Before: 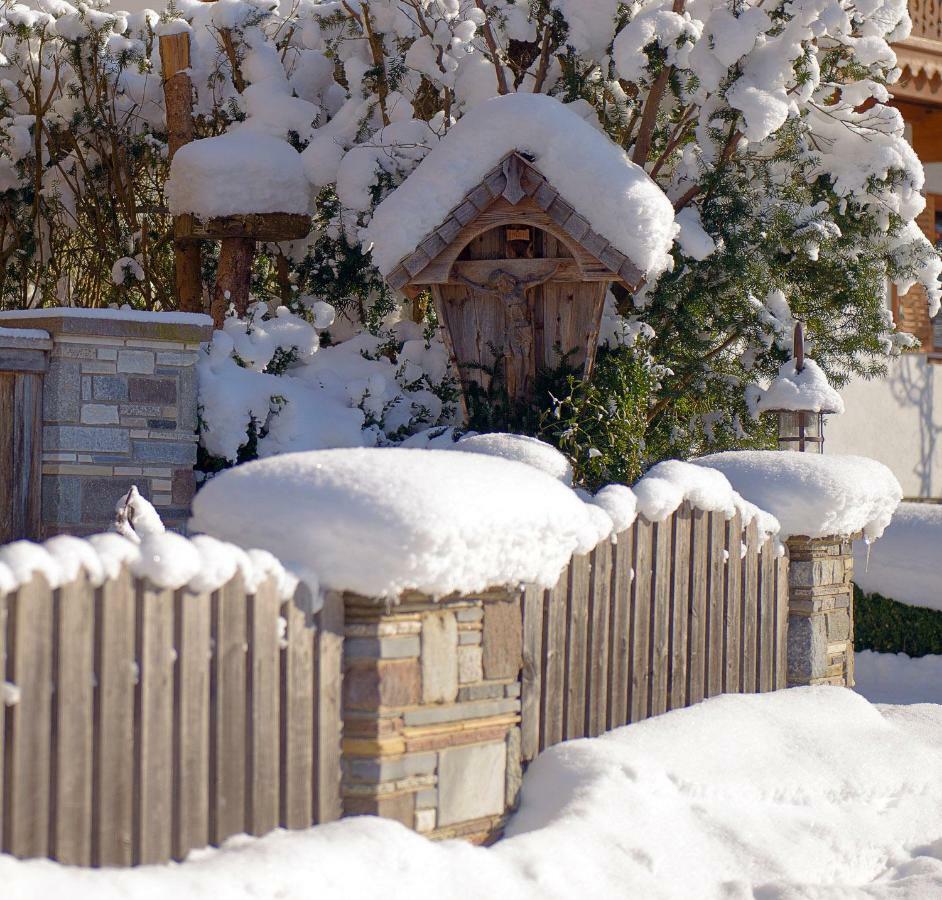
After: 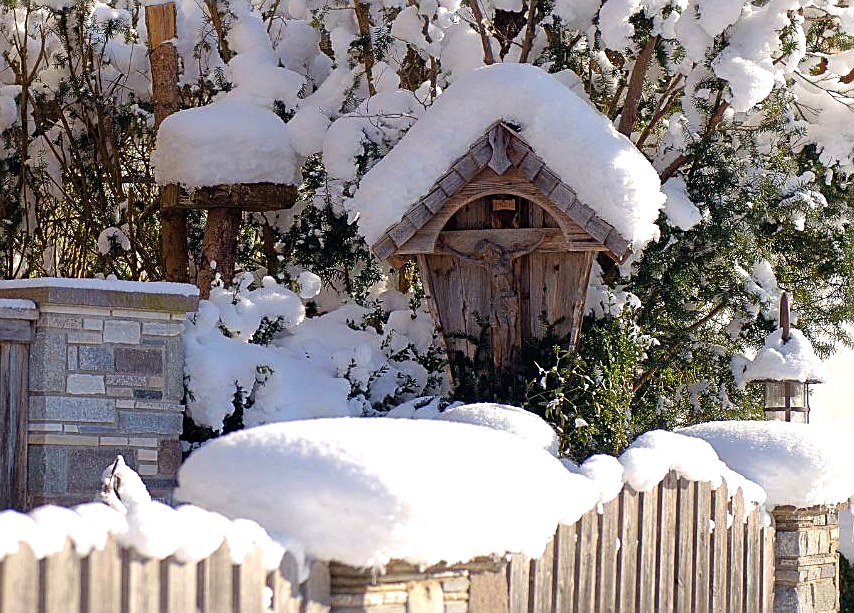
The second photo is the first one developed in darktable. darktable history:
crop: left 1.565%, top 3.408%, right 7.731%, bottom 28.421%
sharpen: on, module defaults
contrast brightness saturation: saturation -0.053
tone equalizer: -8 EV -0.761 EV, -7 EV -0.684 EV, -6 EV -0.638 EV, -5 EV -0.408 EV, -3 EV 0.372 EV, -2 EV 0.6 EV, -1 EV 0.69 EV, +0 EV 0.736 EV
